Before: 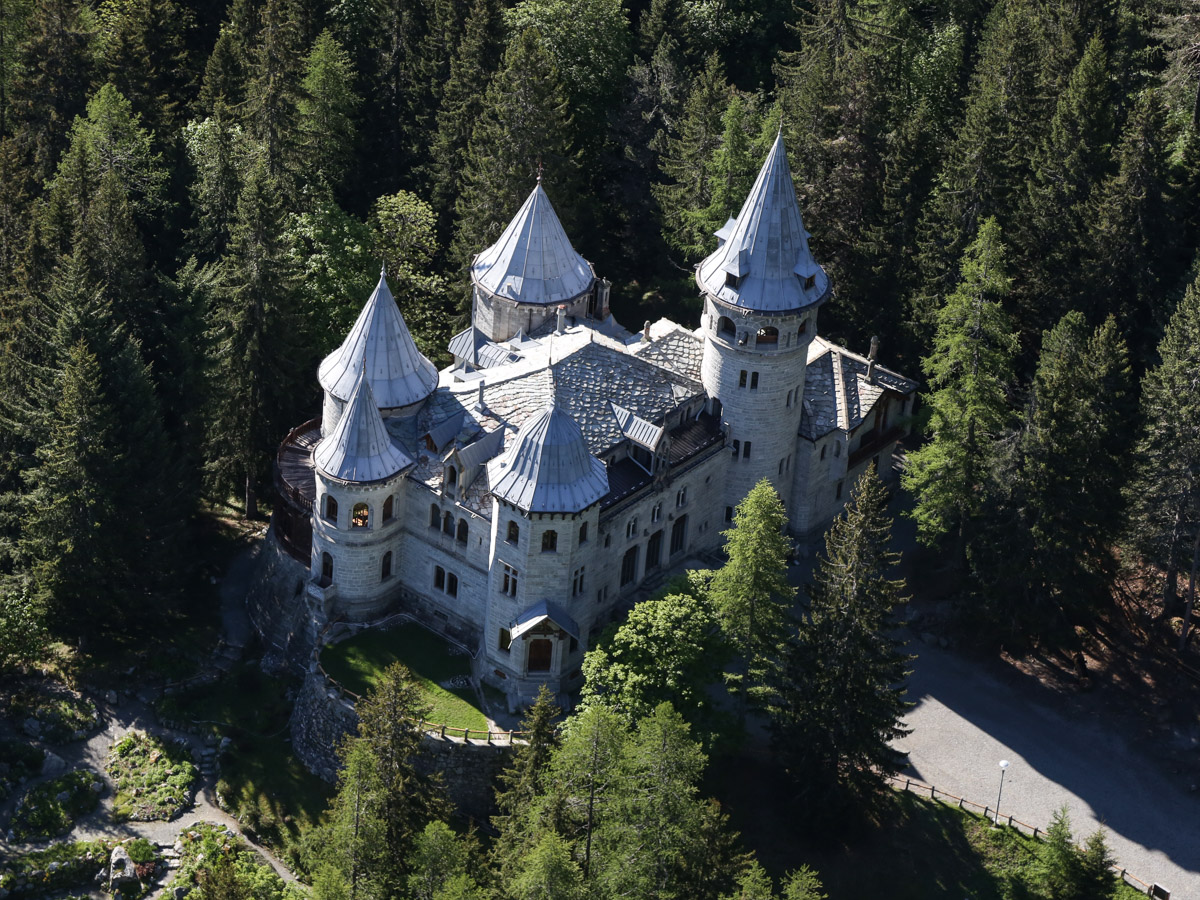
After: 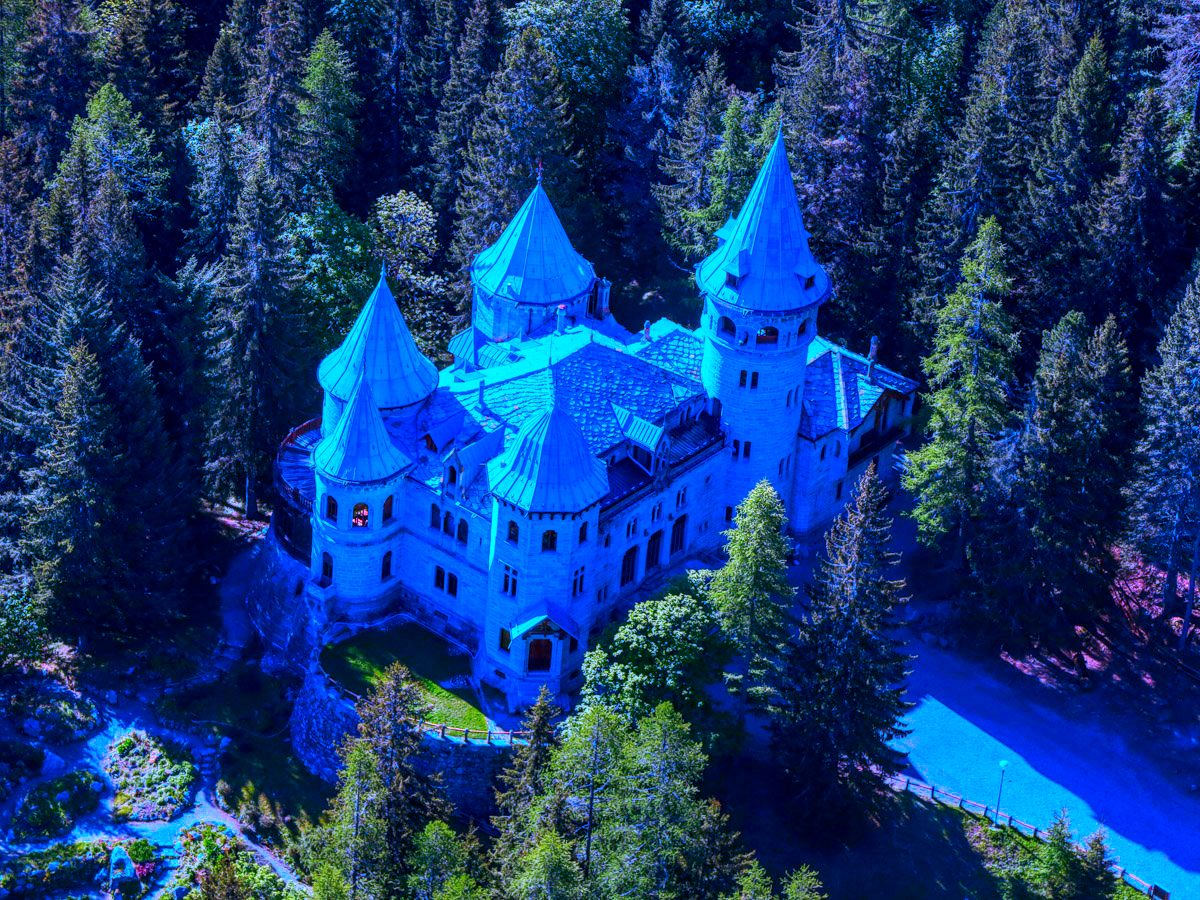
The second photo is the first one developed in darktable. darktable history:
white balance: red 0.98, blue 1.61
local contrast: highlights 61%, detail 143%, midtone range 0.428
color correction: saturation 3
